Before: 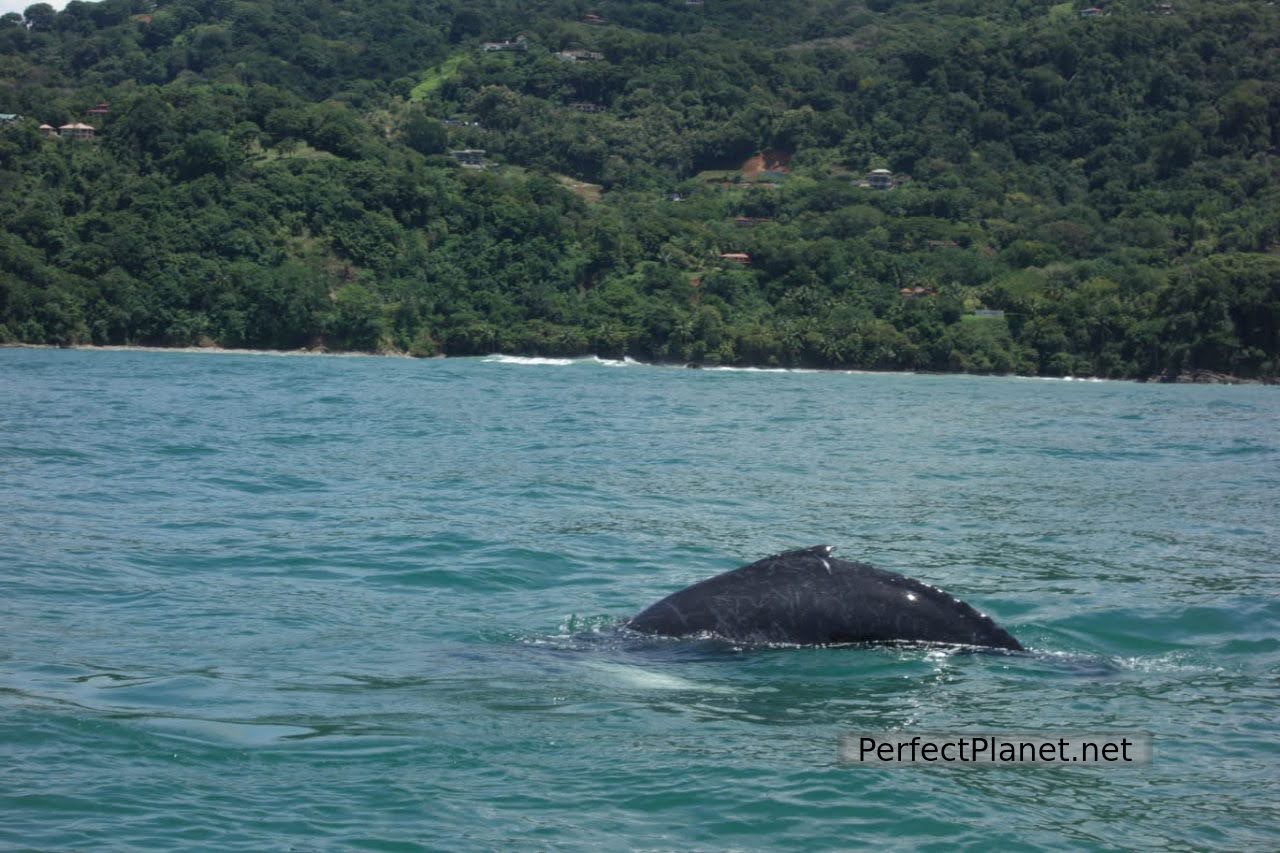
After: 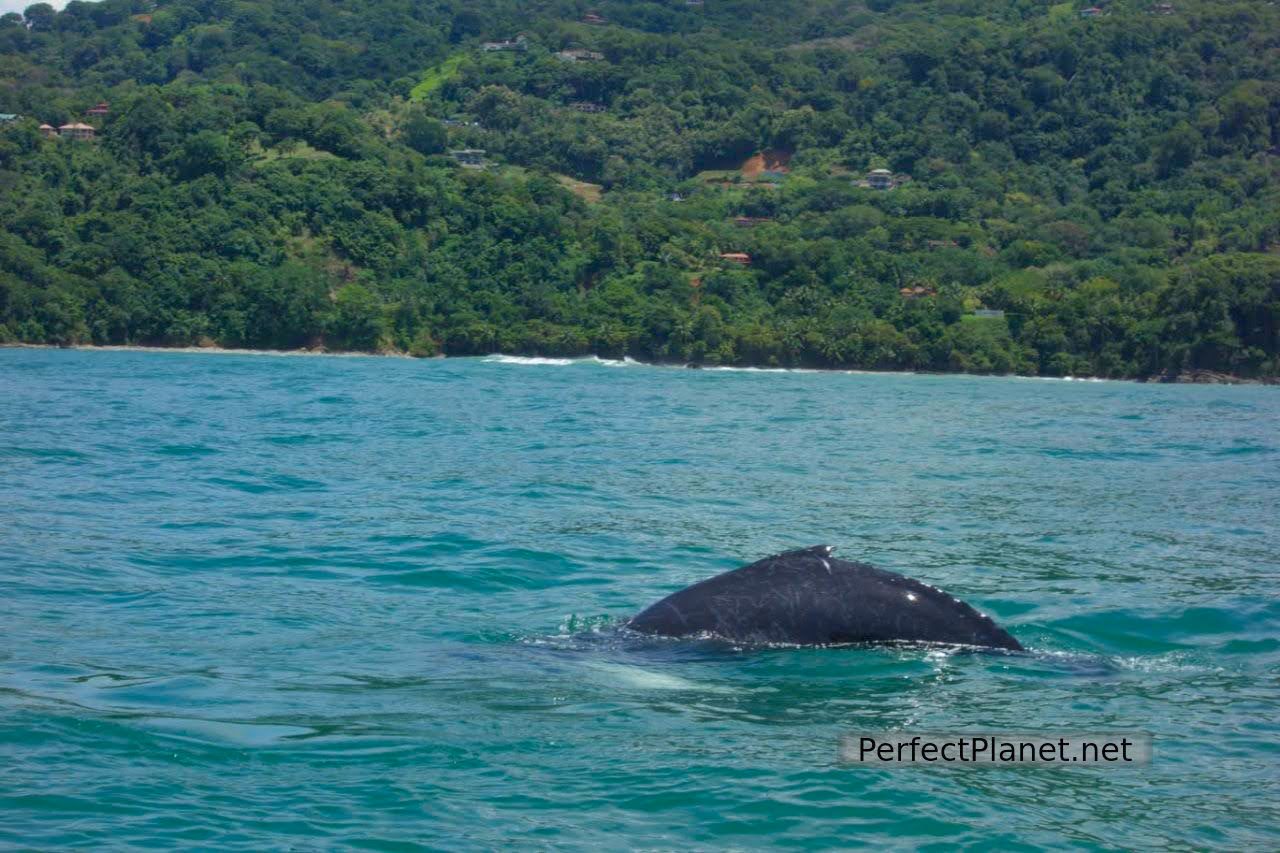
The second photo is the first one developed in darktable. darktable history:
color balance rgb: linear chroma grading › global chroma 15%, perceptual saturation grading › global saturation 30%
shadows and highlights: on, module defaults
